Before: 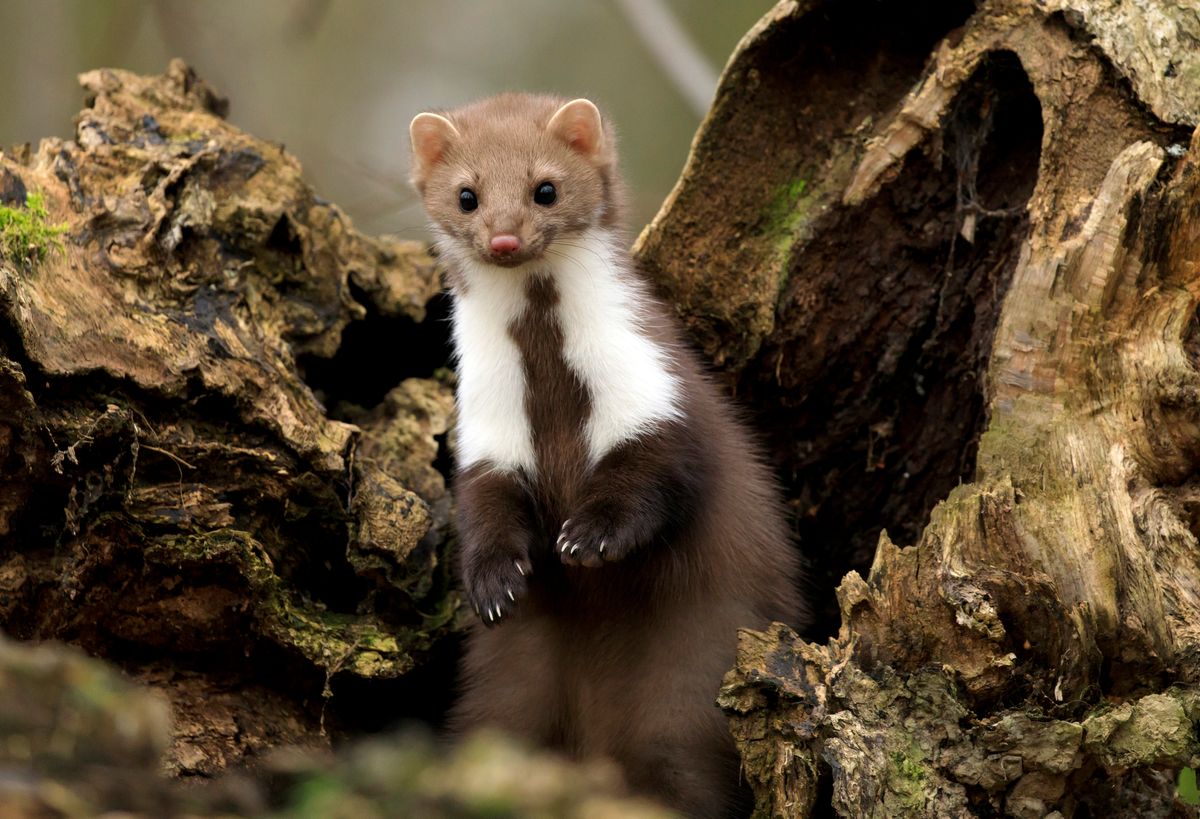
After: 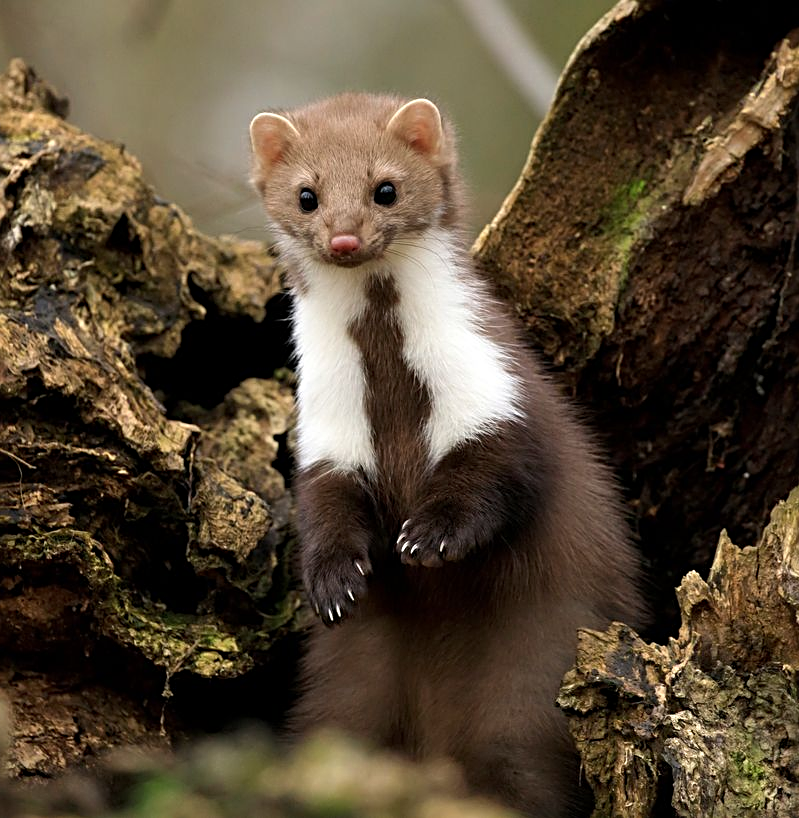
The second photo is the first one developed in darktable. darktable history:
sharpen: radius 3.119
crop and rotate: left 13.342%, right 19.991%
